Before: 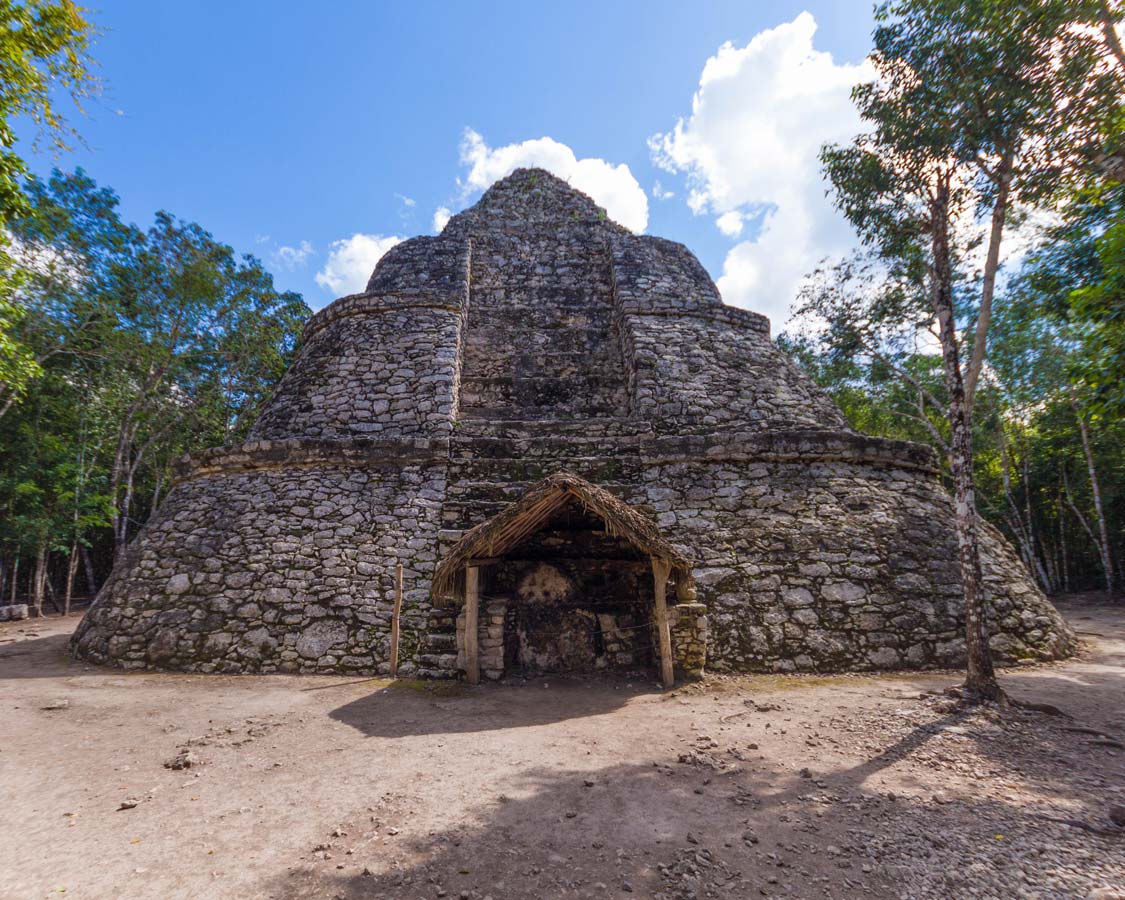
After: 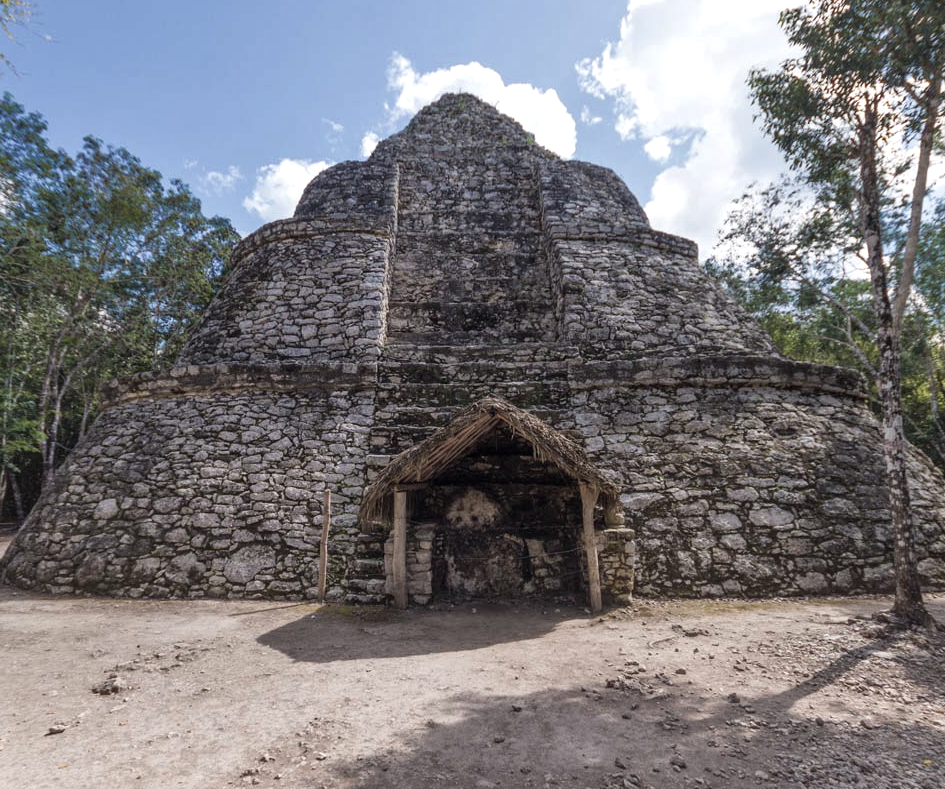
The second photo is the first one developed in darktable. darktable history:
local contrast: mode bilateral grid, contrast 19, coarseness 50, detail 120%, midtone range 0.2
contrast brightness saturation: contrast -0.052, saturation -0.409
exposure: exposure 0.201 EV, compensate exposure bias true, compensate highlight preservation false
crop: left 6.452%, top 8.357%, right 9.531%, bottom 3.876%
